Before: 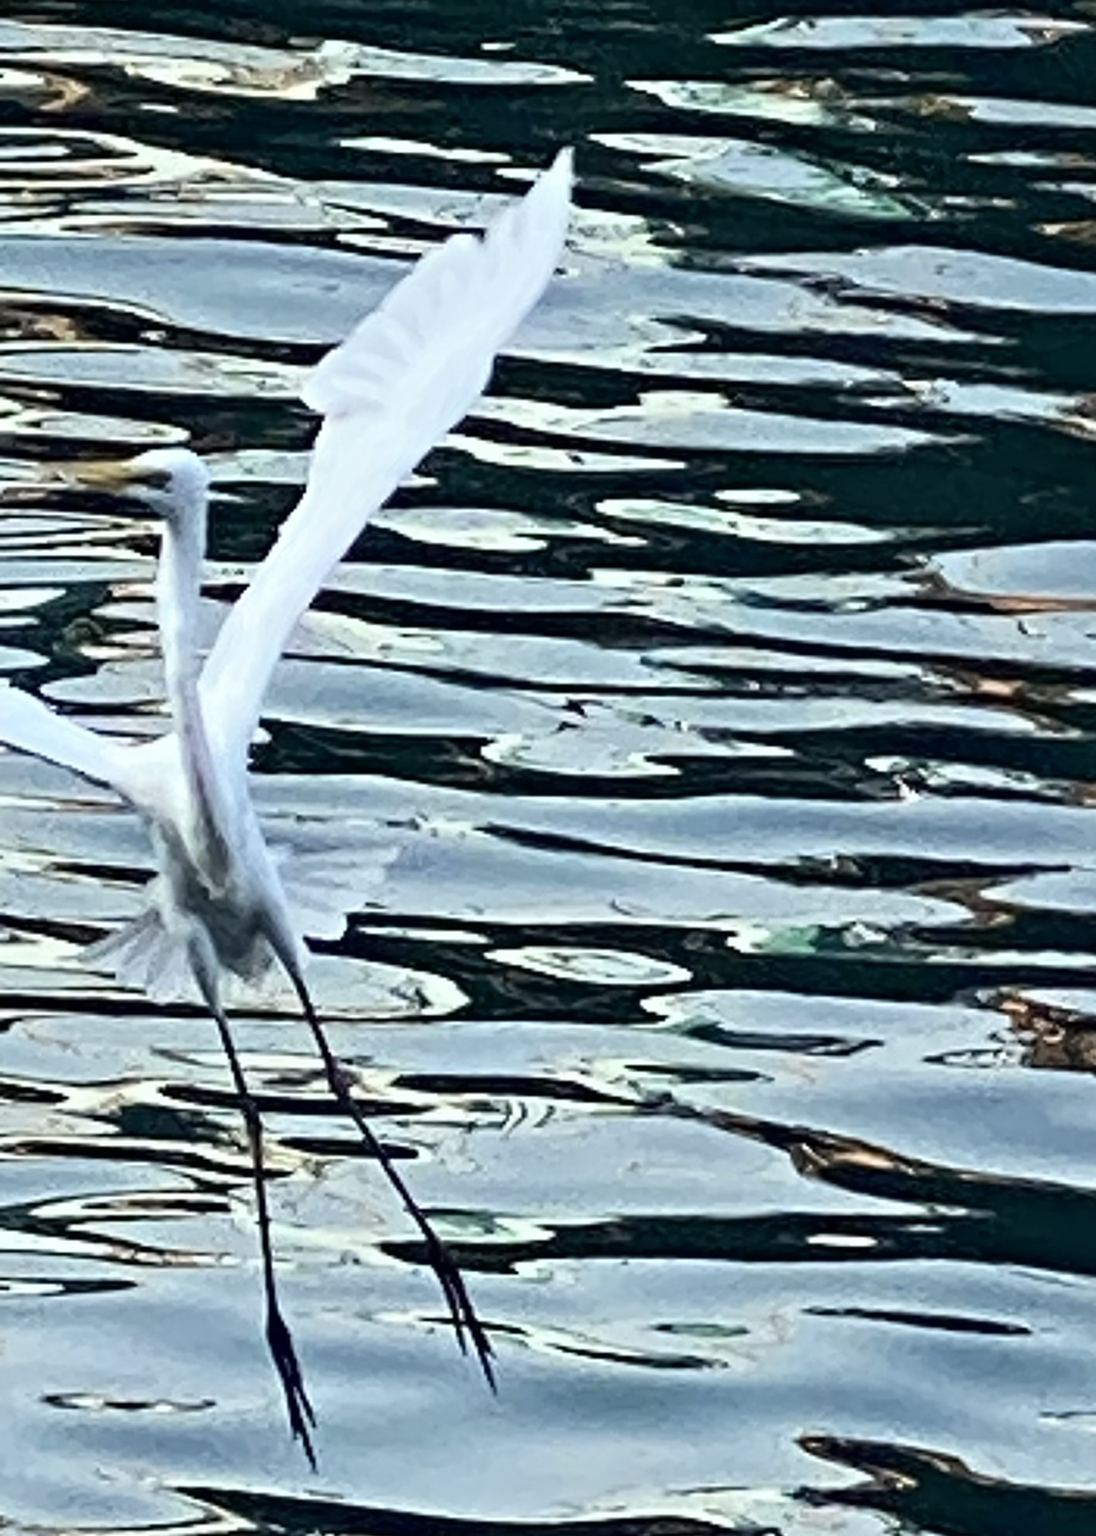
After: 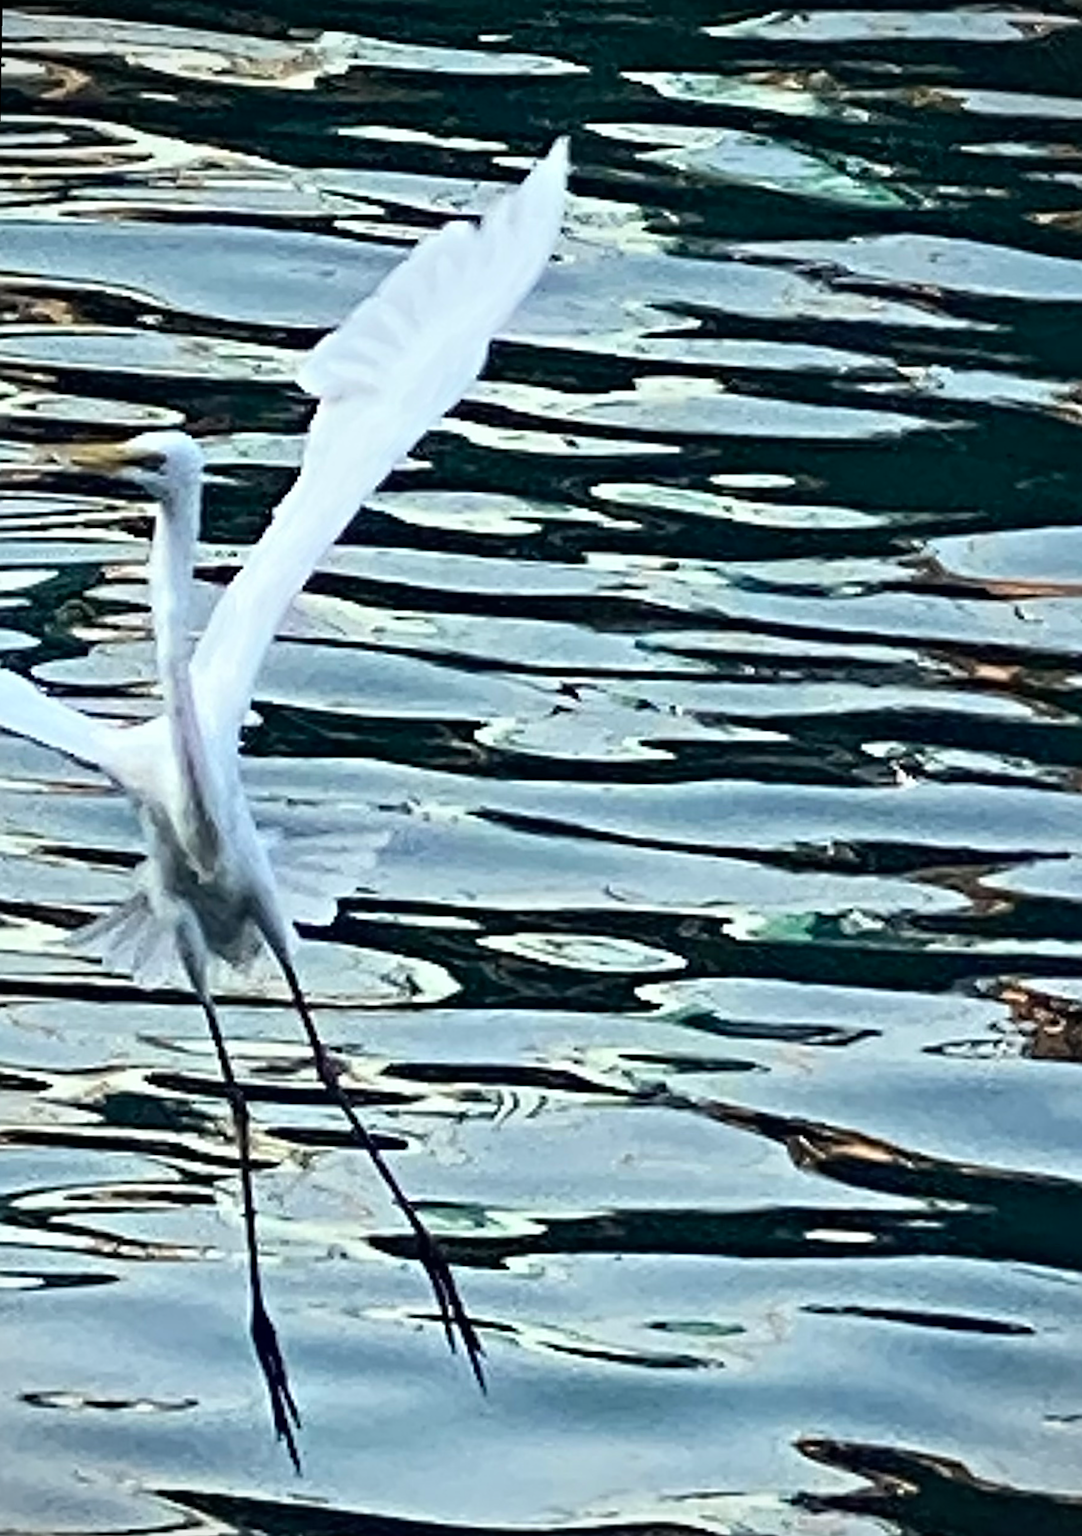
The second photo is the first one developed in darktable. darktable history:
sharpen: on, module defaults
rotate and perspective: rotation 0.226°, lens shift (vertical) -0.042, crop left 0.023, crop right 0.982, crop top 0.006, crop bottom 0.994
vignetting: fall-off start 92.6%, brightness -0.52, saturation -0.51, center (-0.012, 0)
